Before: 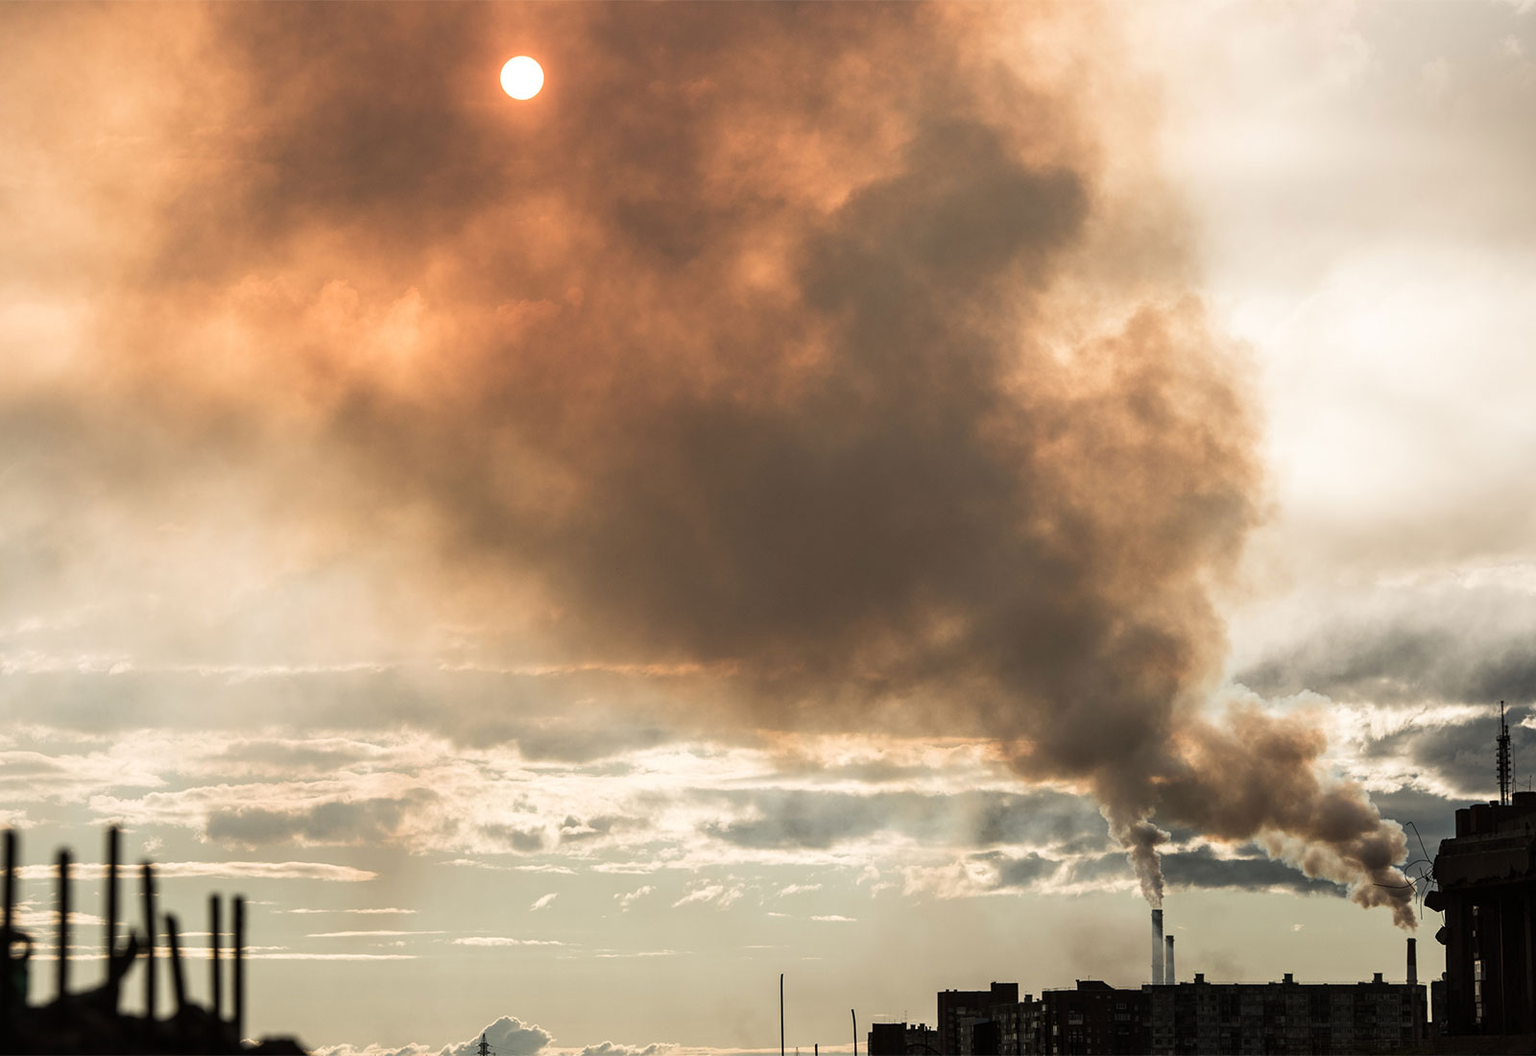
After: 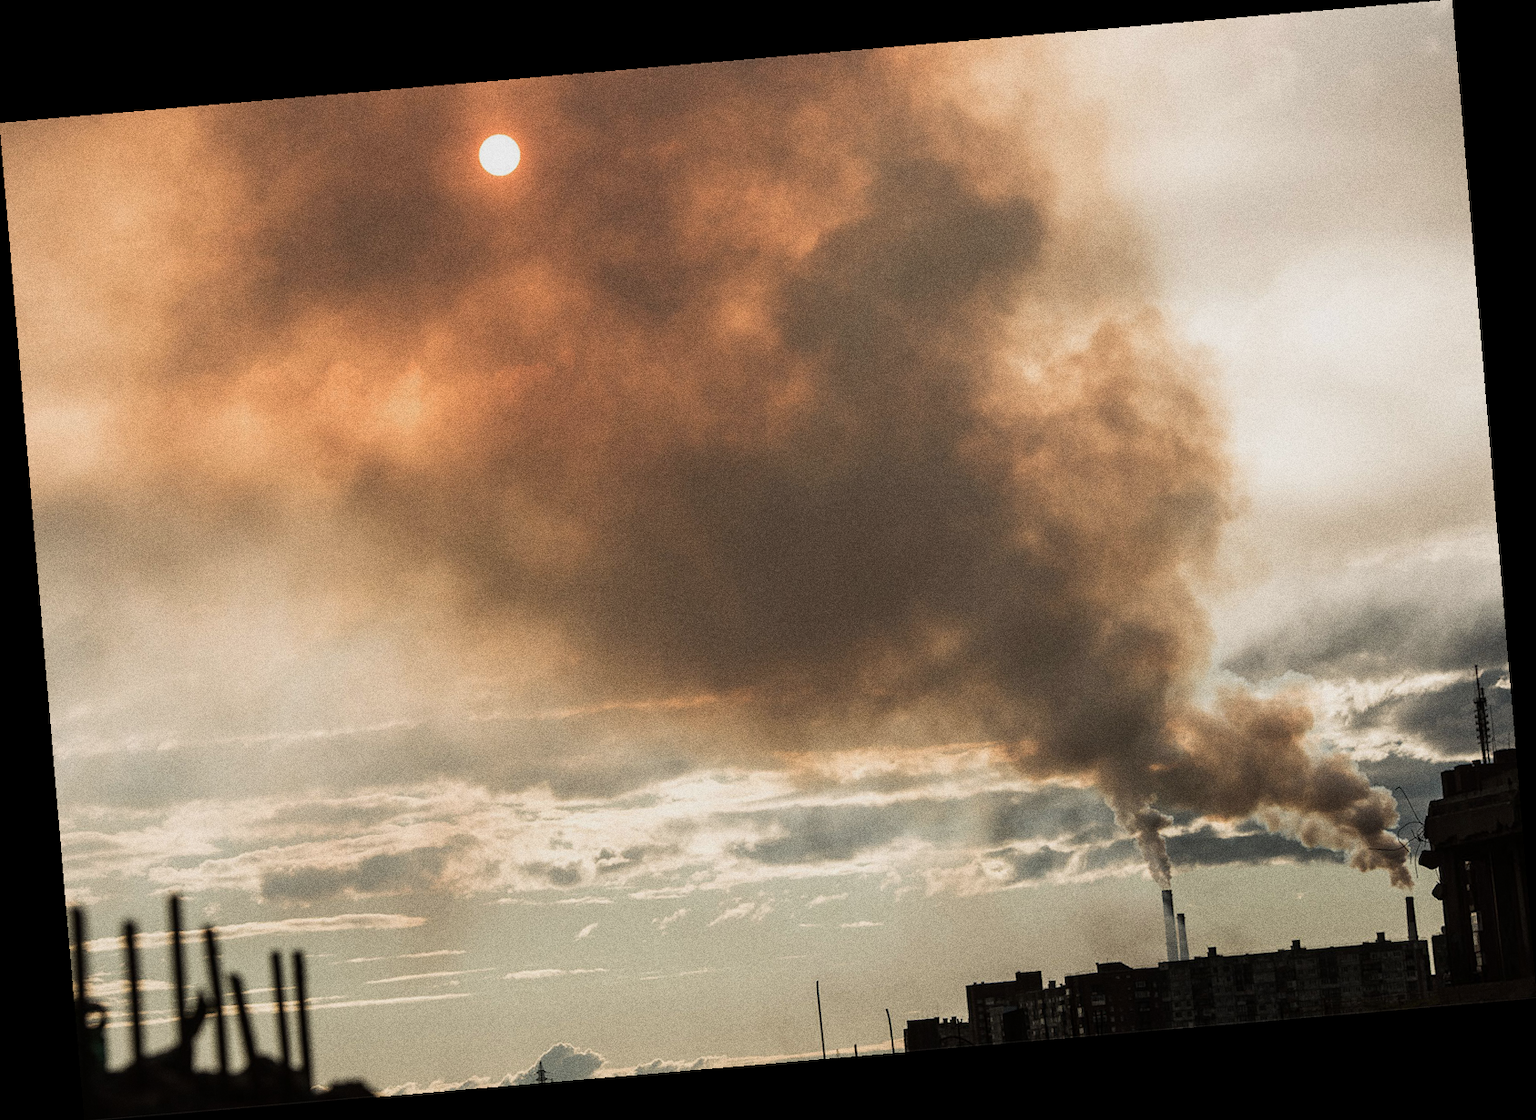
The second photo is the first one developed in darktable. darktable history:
exposure: exposure -0.293 EV, compensate highlight preservation false
rotate and perspective: rotation -4.86°, automatic cropping off
grain: coarseness 0.09 ISO, strength 40%
